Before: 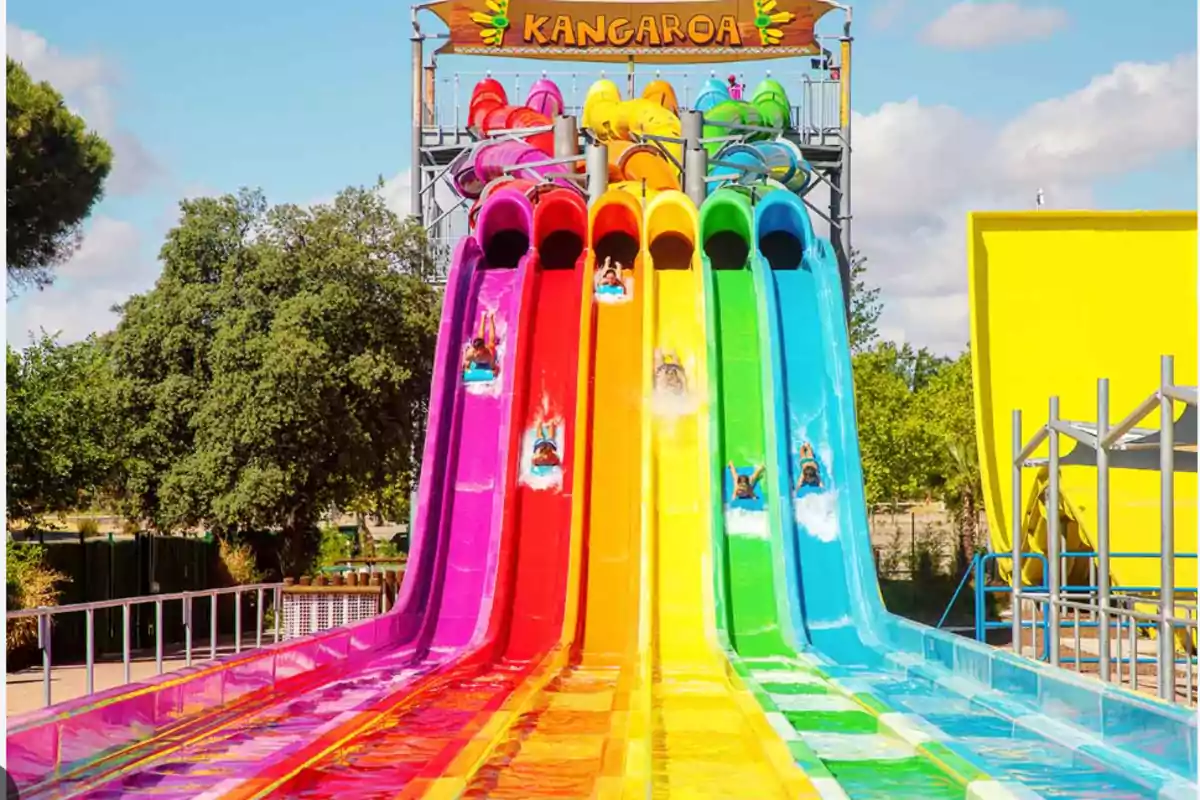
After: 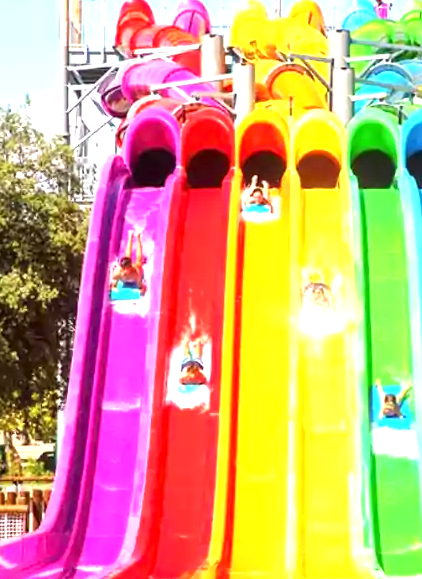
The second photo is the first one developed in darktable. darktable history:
crop and rotate: left 29.476%, top 10.214%, right 35.32%, bottom 17.333%
exposure: exposure 1.2 EV, compensate highlight preservation false
